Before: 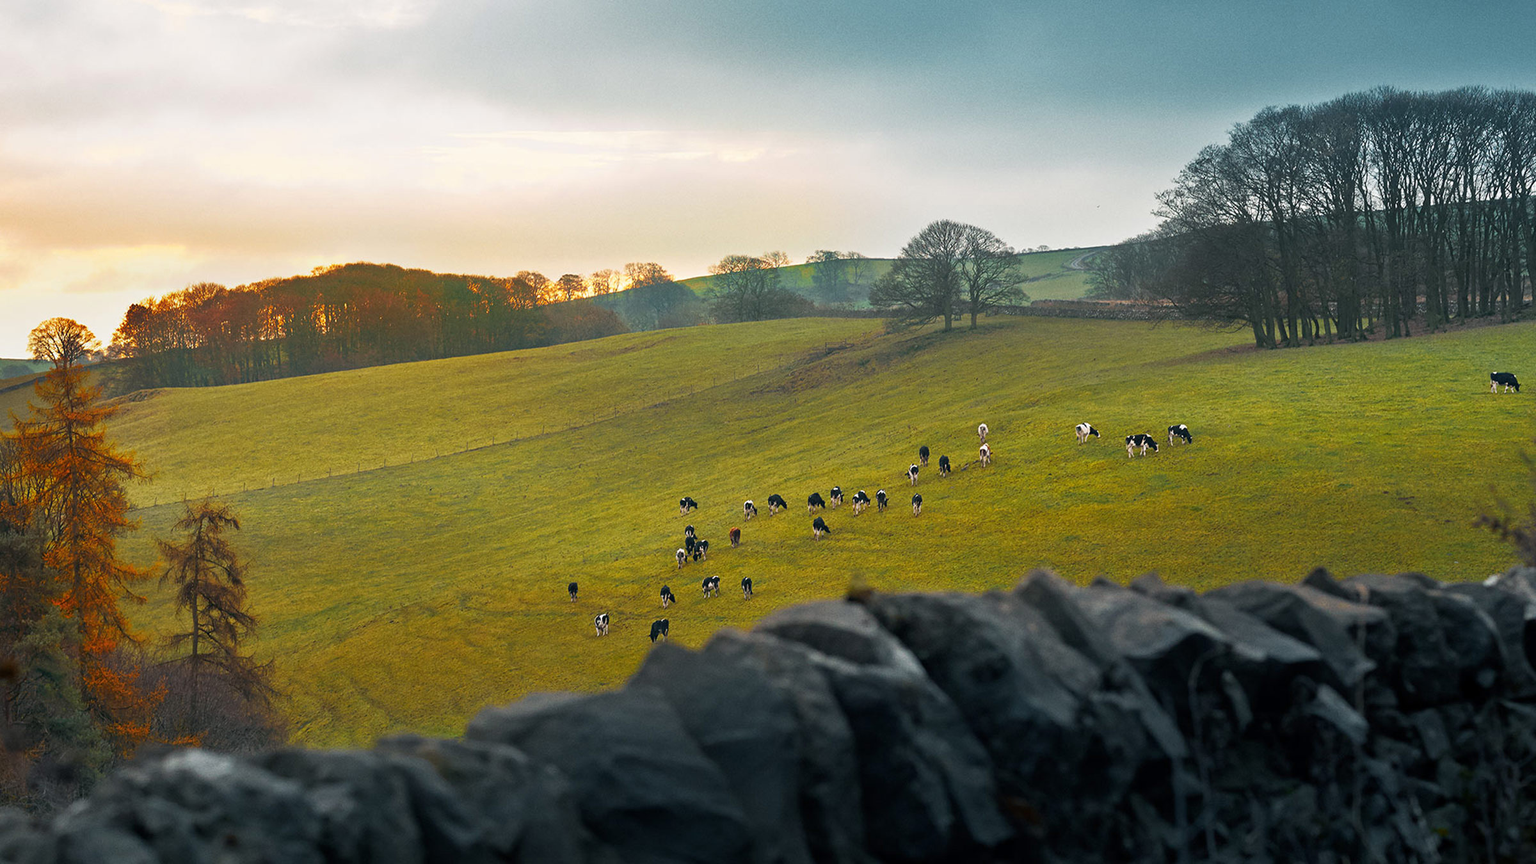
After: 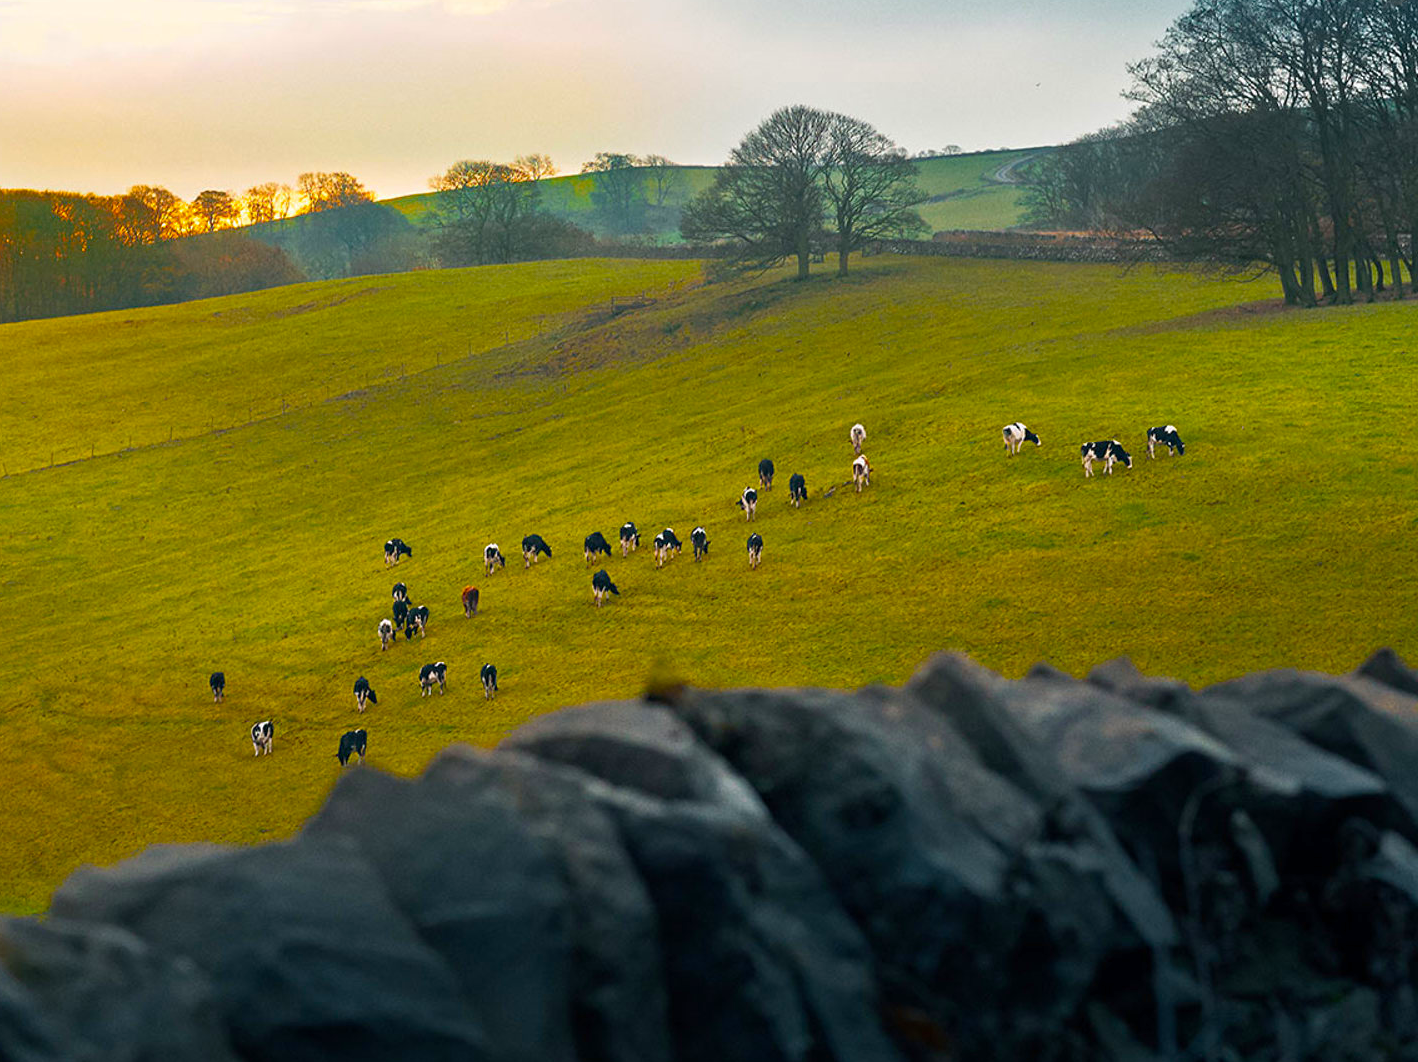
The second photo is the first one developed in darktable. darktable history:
crop and rotate: left 28.256%, top 17.734%, right 12.656%, bottom 3.573%
color balance rgb: linear chroma grading › global chroma 15%, perceptual saturation grading › global saturation 30%
